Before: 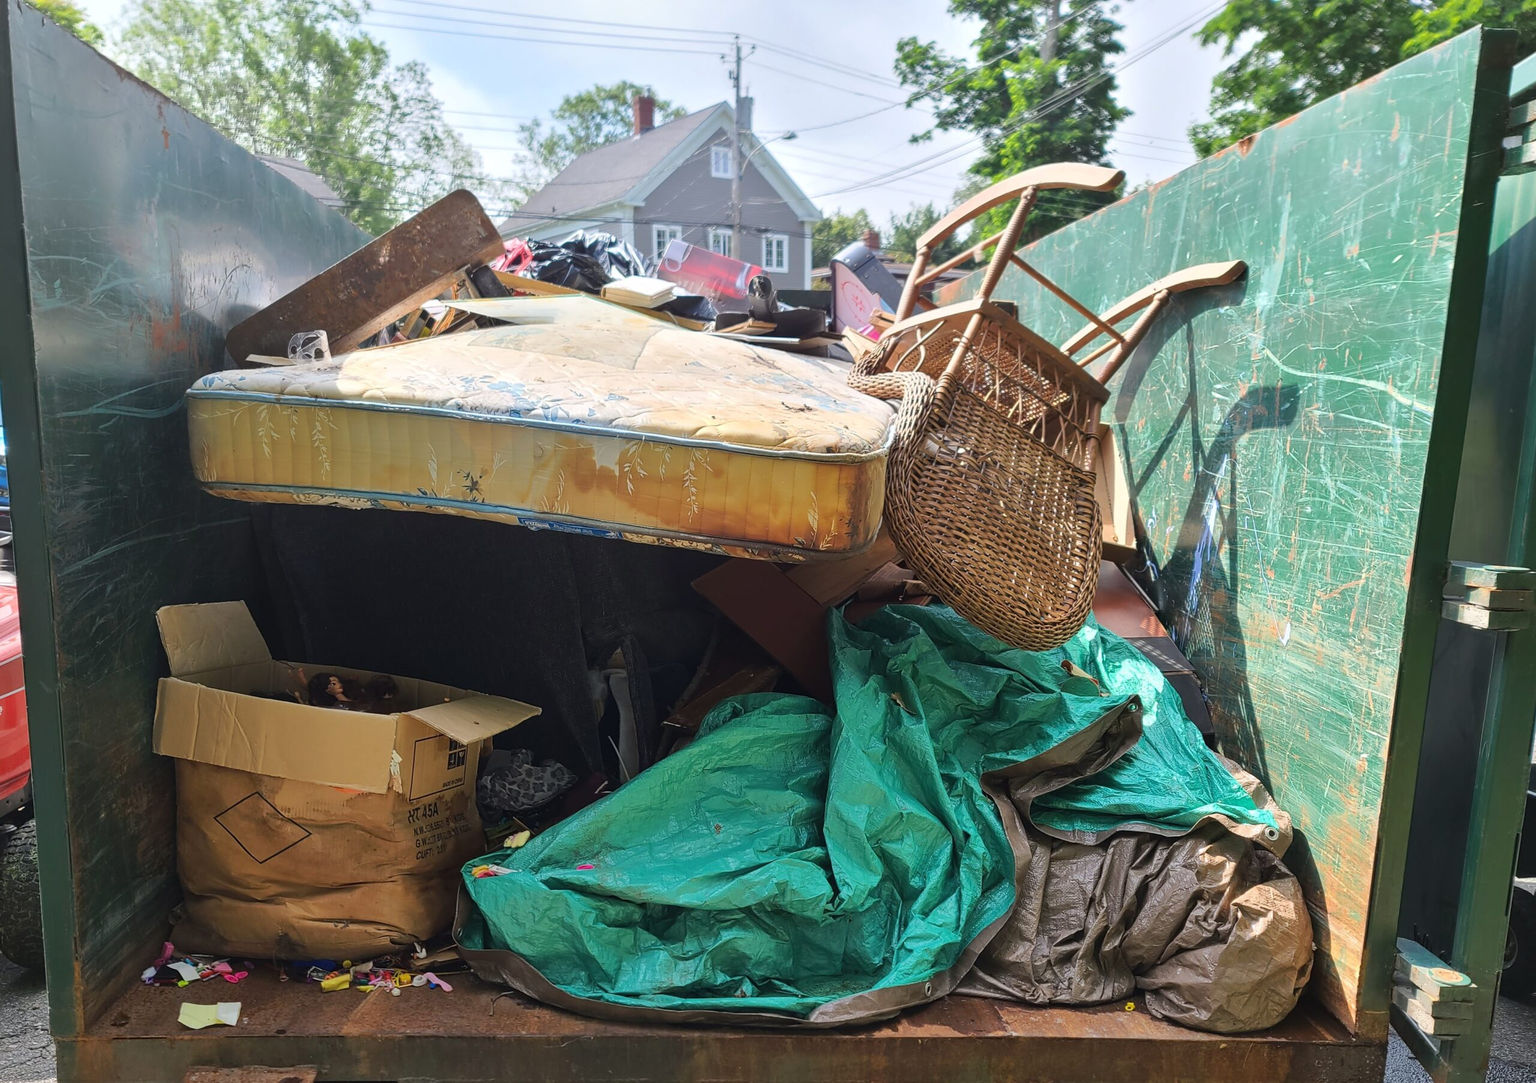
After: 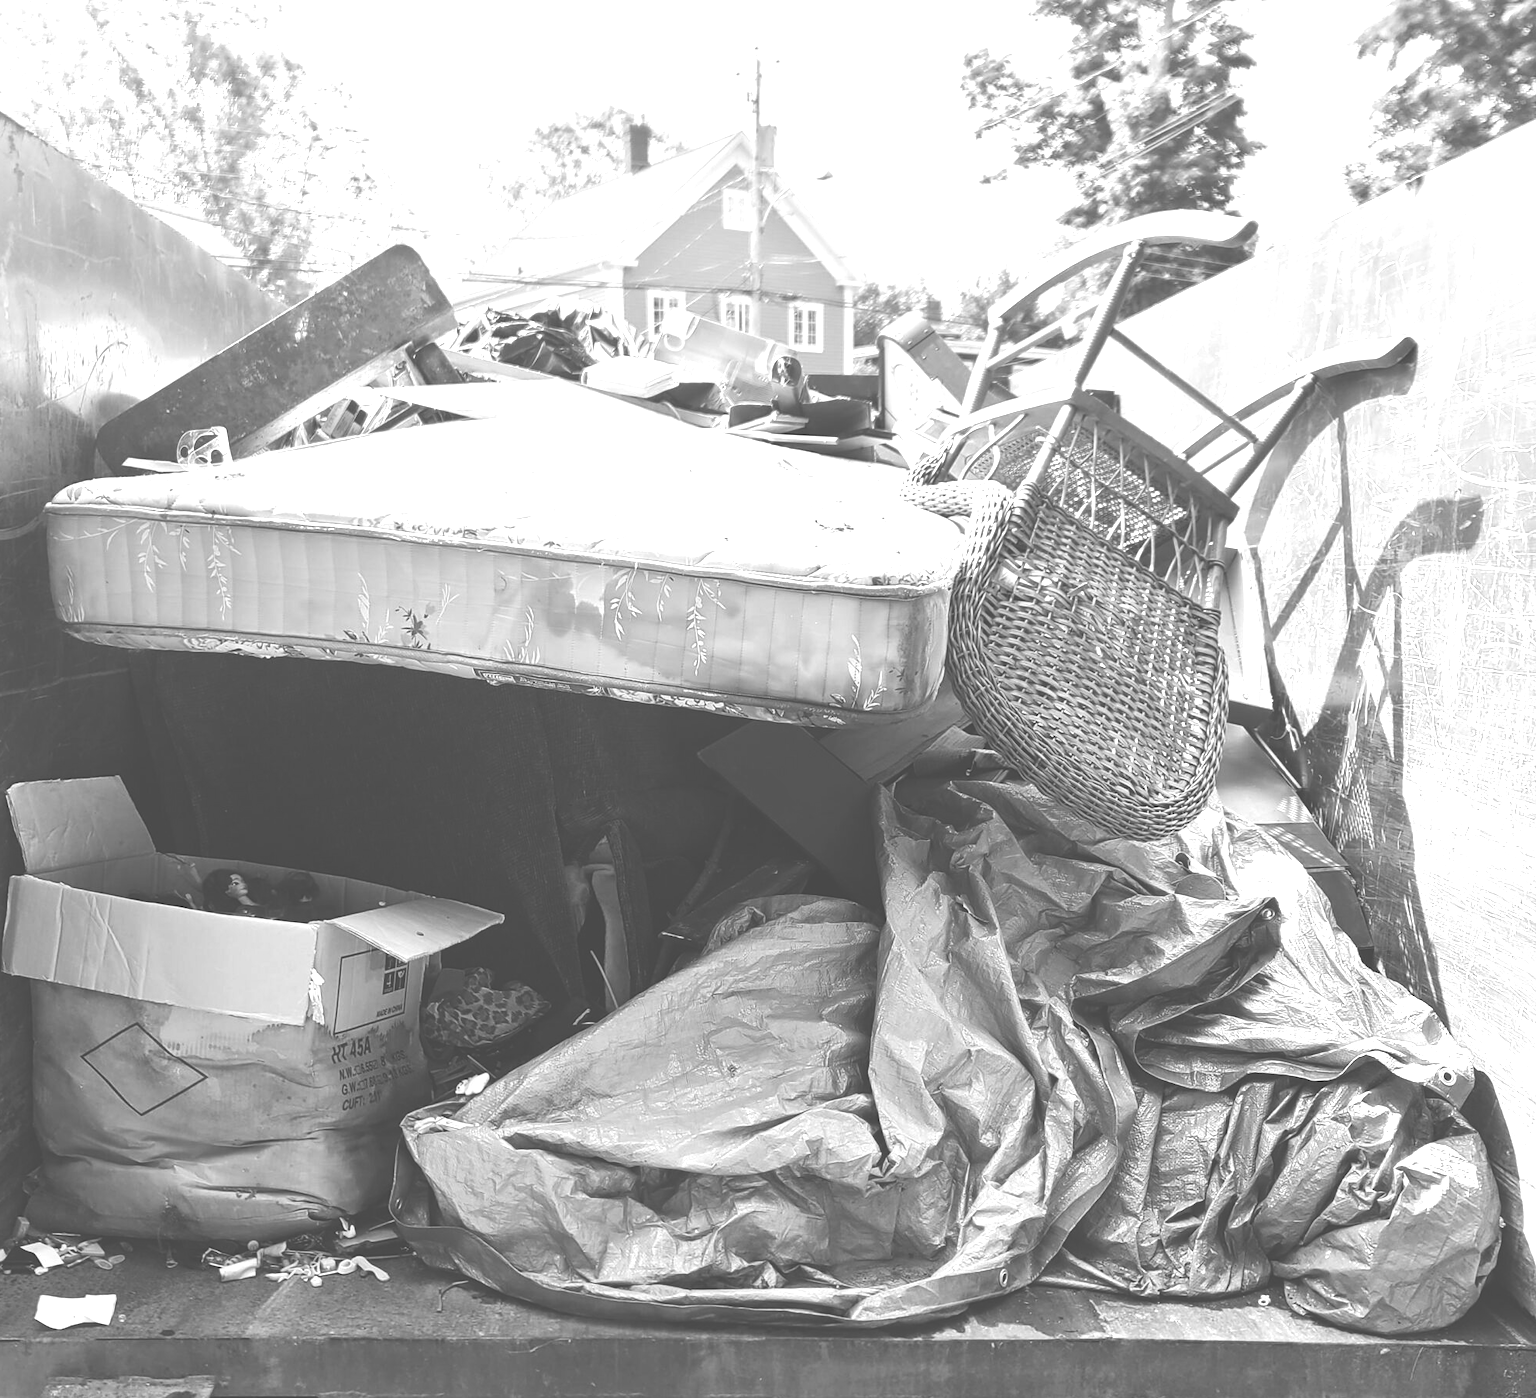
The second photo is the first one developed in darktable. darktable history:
exposure: black level correction -0.023, exposure 1.397 EV, compensate highlight preservation false
crop: left 9.88%, right 12.664%
monochrome: a 32, b 64, size 2.3
